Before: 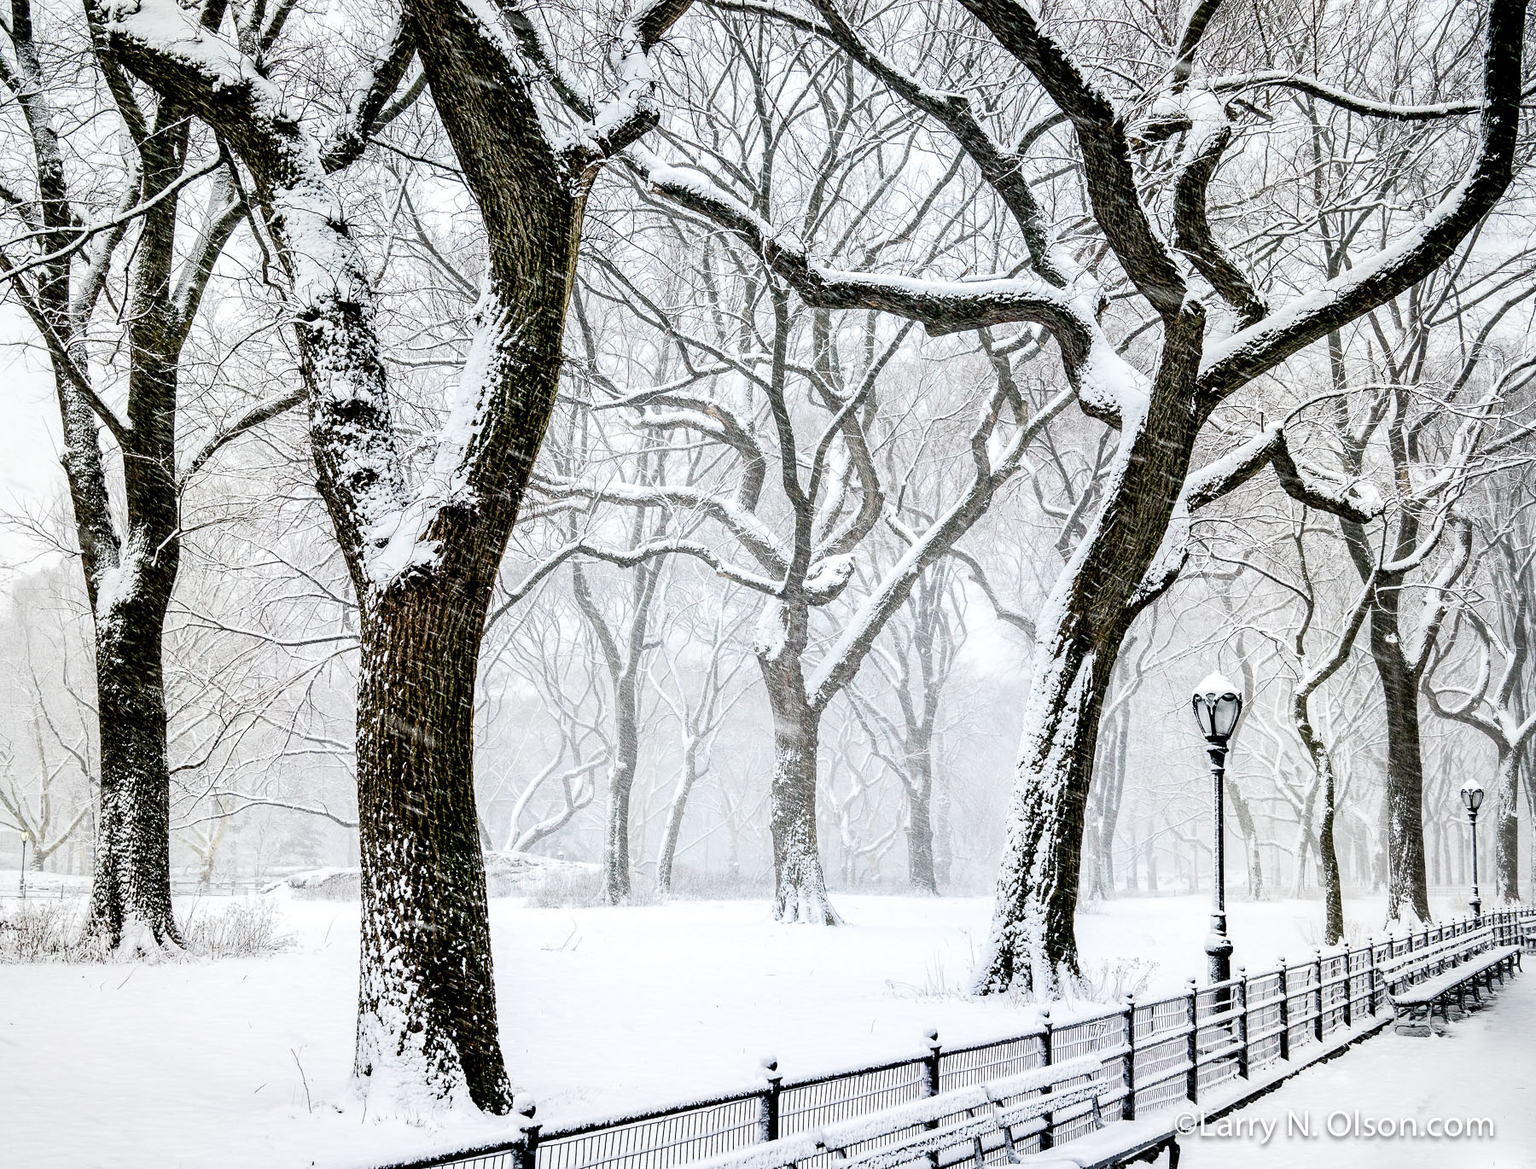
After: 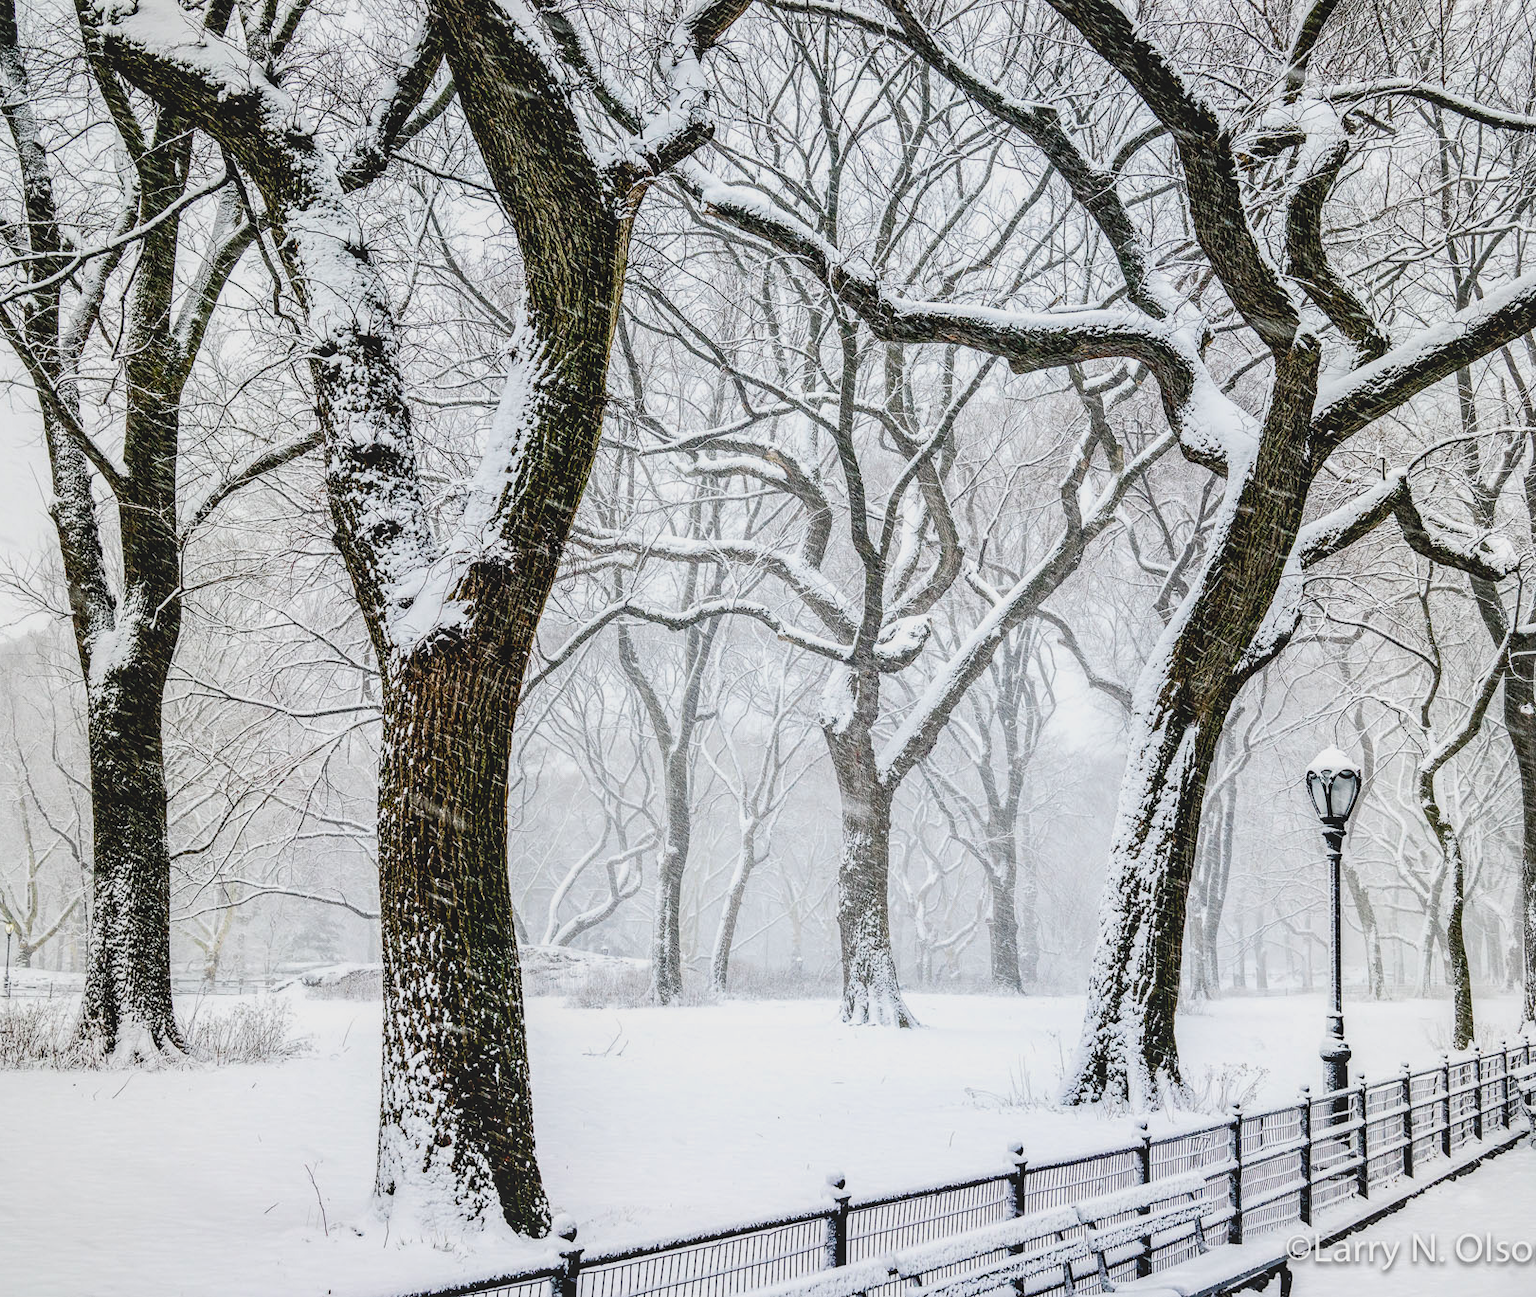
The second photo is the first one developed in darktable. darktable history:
crop and rotate: left 1.088%, right 8.807%
lowpass: radius 0.1, contrast 0.85, saturation 1.1, unbound 0
local contrast: on, module defaults
